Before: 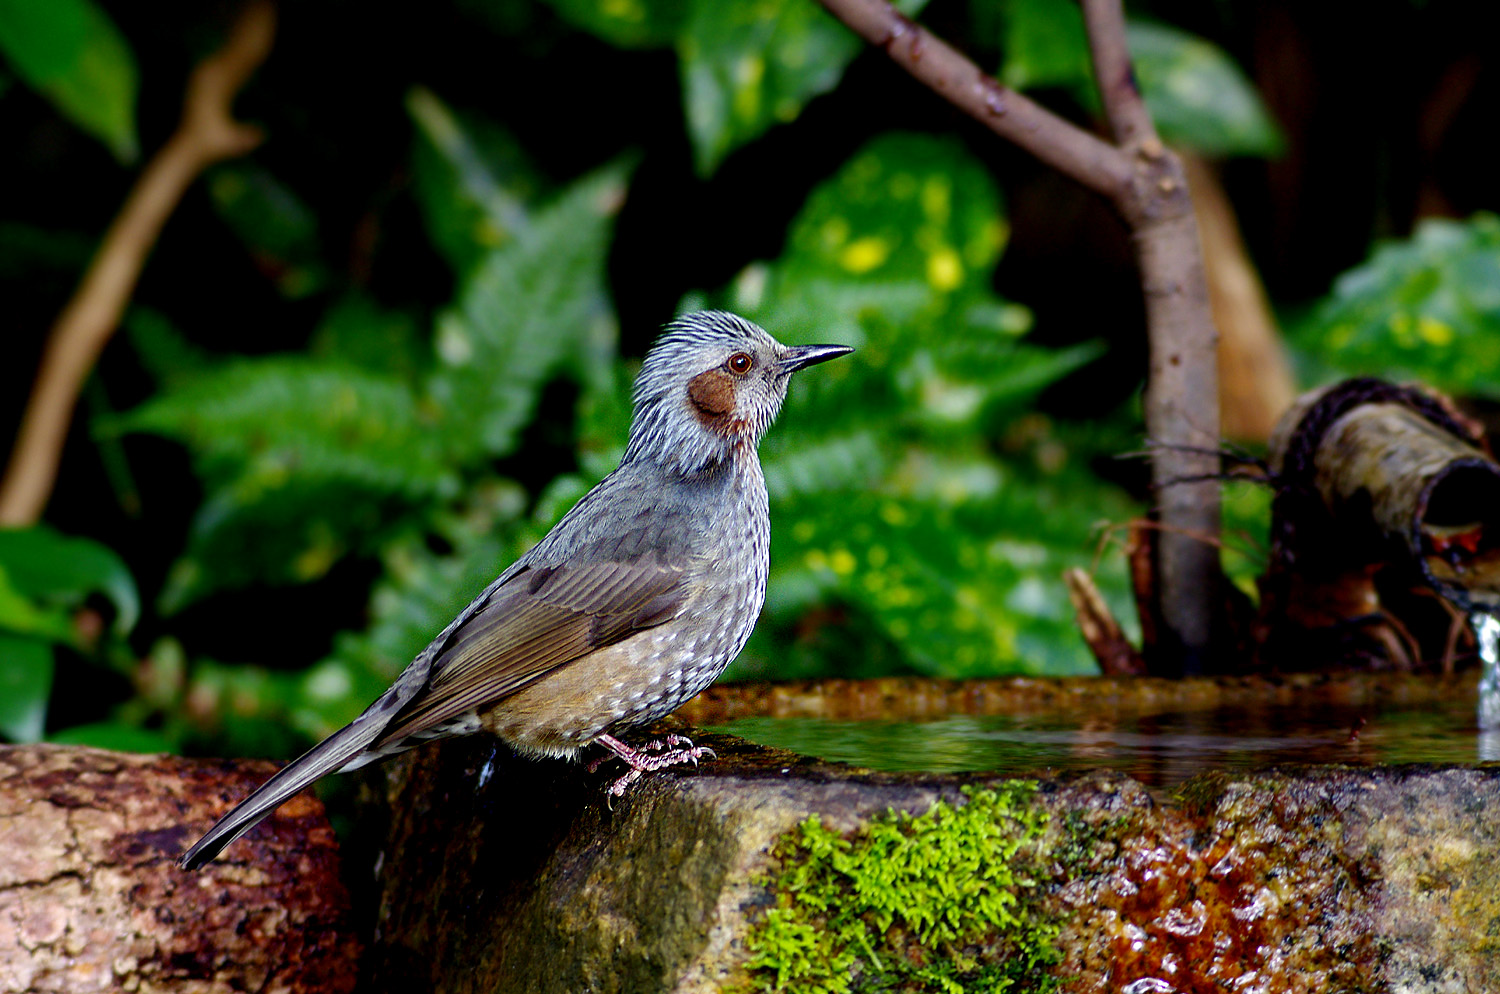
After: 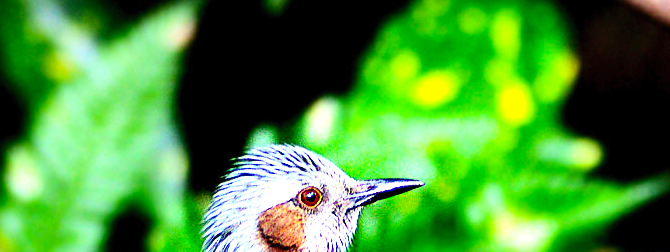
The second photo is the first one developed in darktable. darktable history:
crop: left 28.694%, top 16.8%, right 26.601%, bottom 57.791%
contrast brightness saturation: contrast 0.201, brightness 0.159, saturation 0.228
tone equalizer: -8 EV -0.733 EV, -7 EV -0.722 EV, -6 EV -0.639 EV, -5 EV -0.369 EV, -3 EV 0.369 EV, -2 EV 0.6 EV, -1 EV 0.685 EV, +0 EV 0.775 EV
exposure: exposure 0.945 EV, compensate highlight preservation false
